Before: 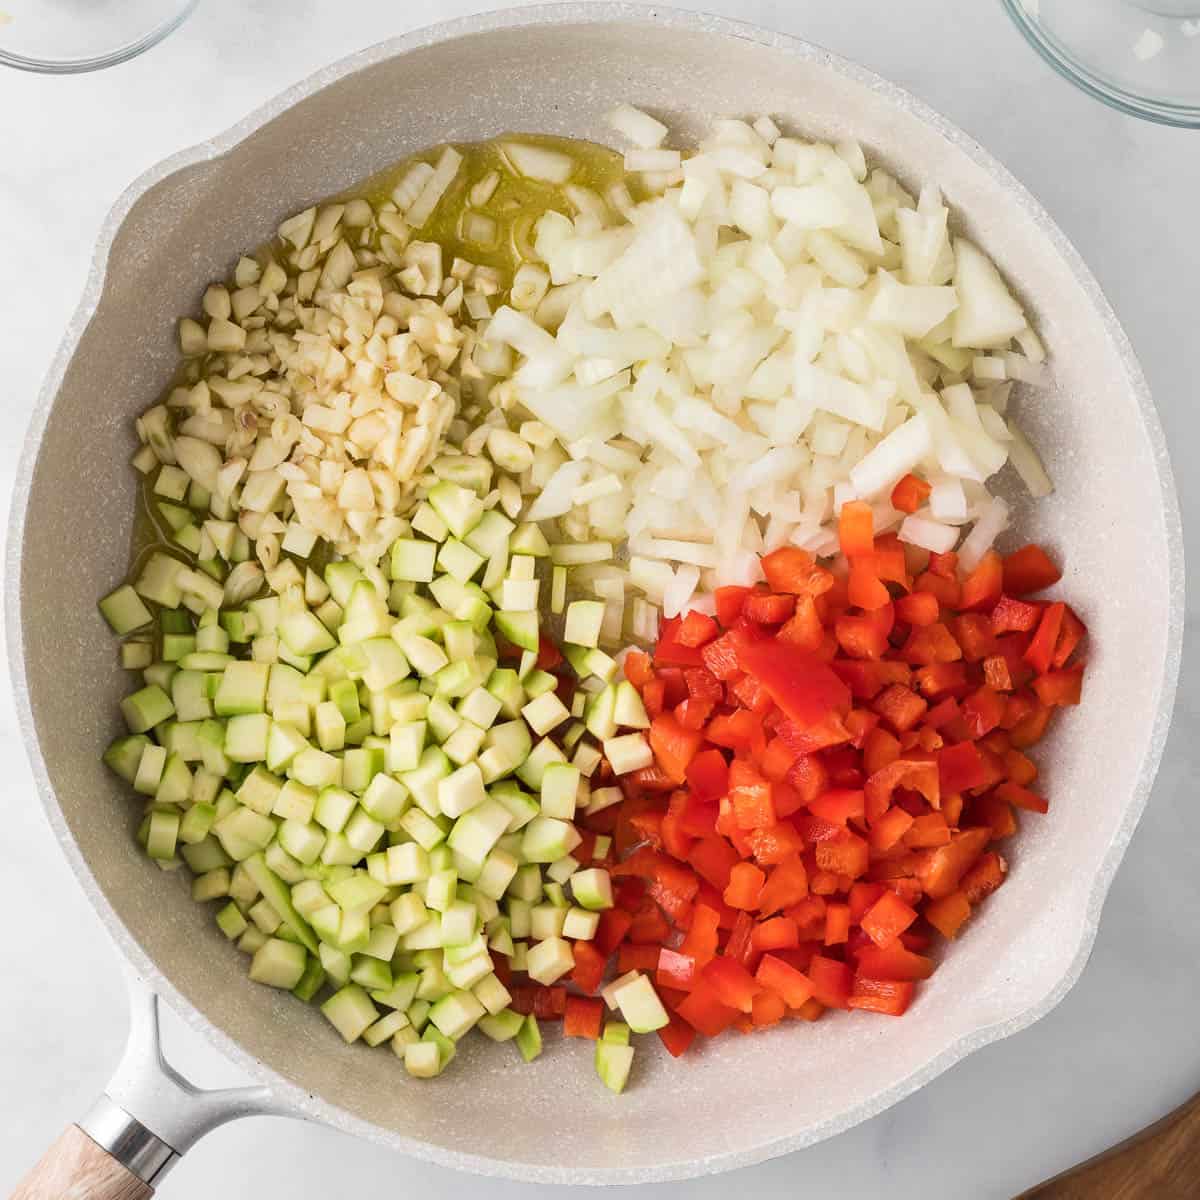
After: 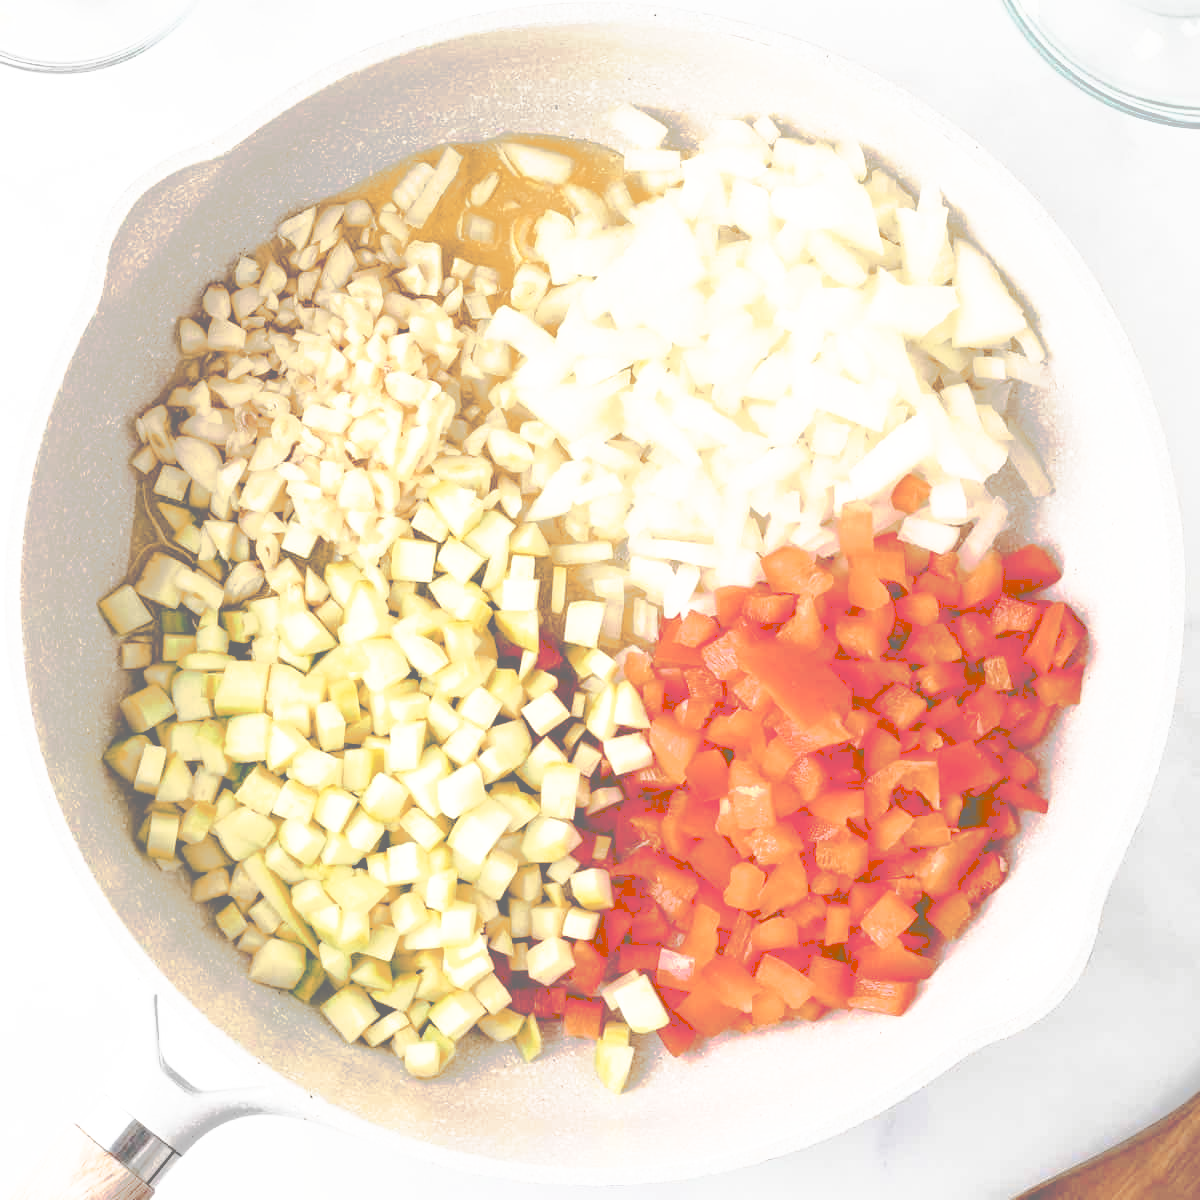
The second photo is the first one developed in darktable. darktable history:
color zones: curves: ch2 [(0, 0.5) (0.143, 0.5) (0.286, 0.416) (0.429, 0.5) (0.571, 0.5) (0.714, 0.5) (0.857, 0.5) (1, 0.5)]
base curve: curves: ch0 [(0, 0) (0.007, 0.004) (0.027, 0.03) (0.046, 0.07) (0.207, 0.54) (0.442, 0.872) (0.673, 0.972) (1, 1)], preserve colors none
tone curve: curves: ch0 [(0, 0) (0.003, 0.439) (0.011, 0.439) (0.025, 0.439) (0.044, 0.439) (0.069, 0.439) (0.1, 0.439) (0.136, 0.44) (0.177, 0.444) (0.224, 0.45) (0.277, 0.462) (0.335, 0.487) (0.399, 0.528) (0.468, 0.577) (0.543, 0.621) (0.623, 0.669) (0.709, 0.715) (0.801, 0.764) (0.898, 0.804) (1, 1)], preserve colors none
exposure: black level correction 0.005, exposure 0.286 EV, compensate highlight preservation false
